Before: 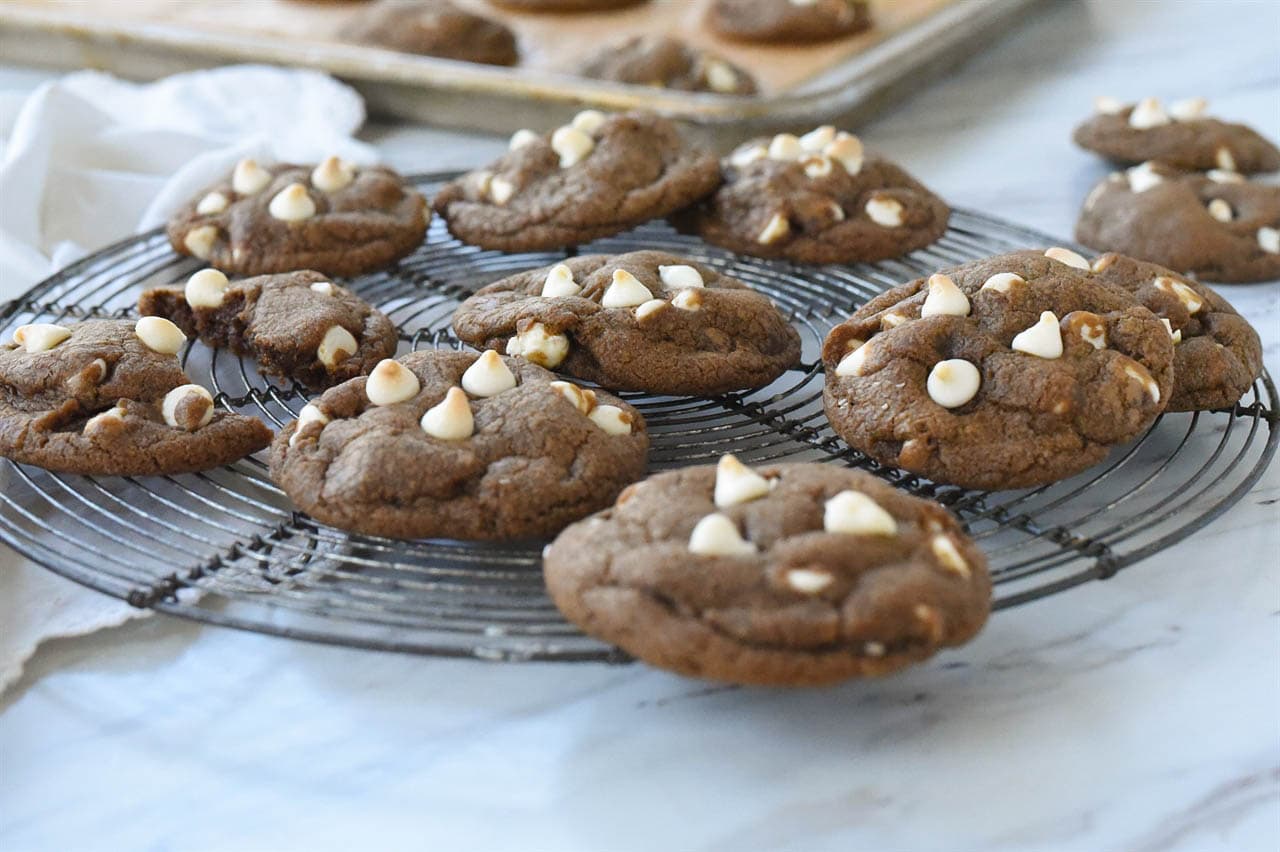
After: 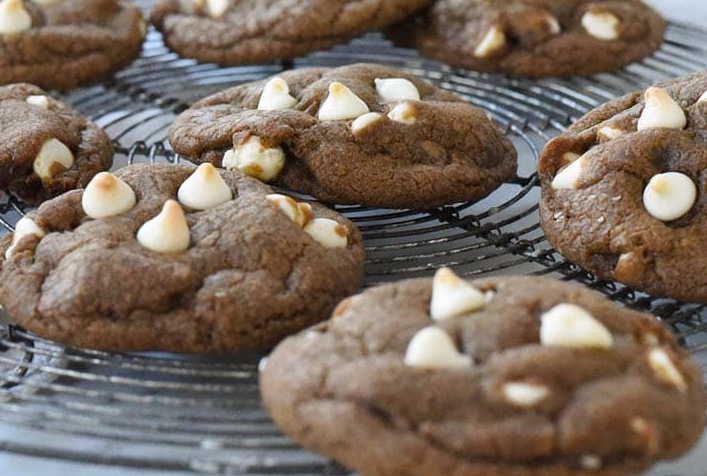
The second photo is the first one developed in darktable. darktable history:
exposure: black level correction 0.002, compensate highlight preservation false
crop and rotate: left 22.255%, top 22.056%, right 22.441%, bottom 21.972%
